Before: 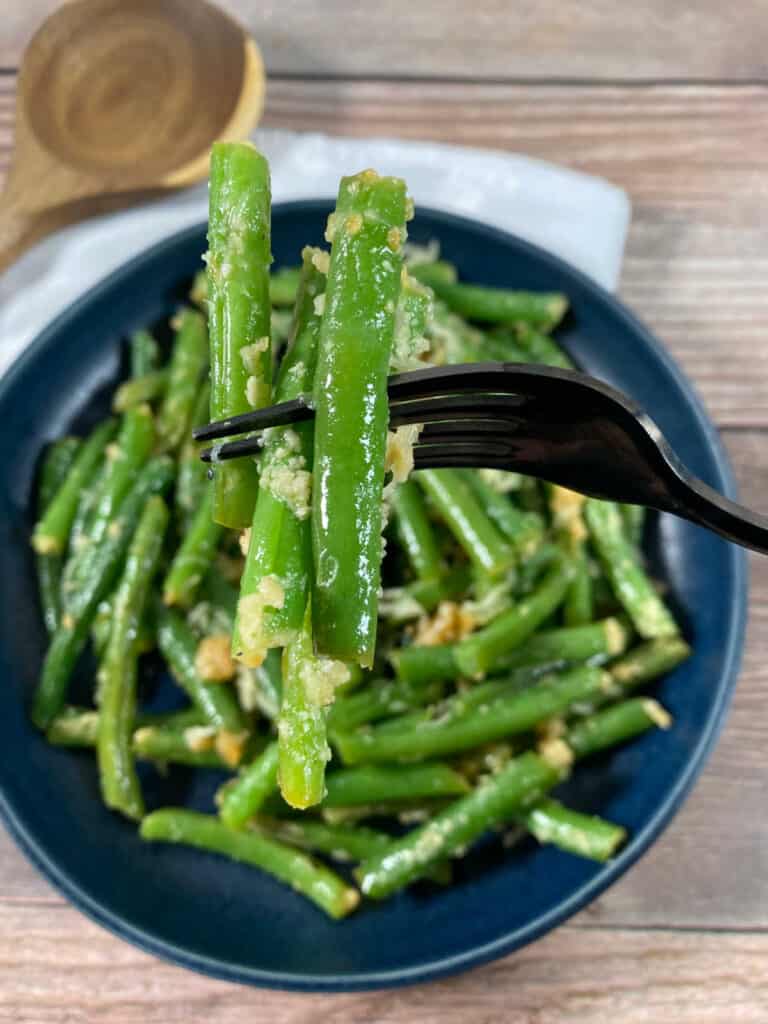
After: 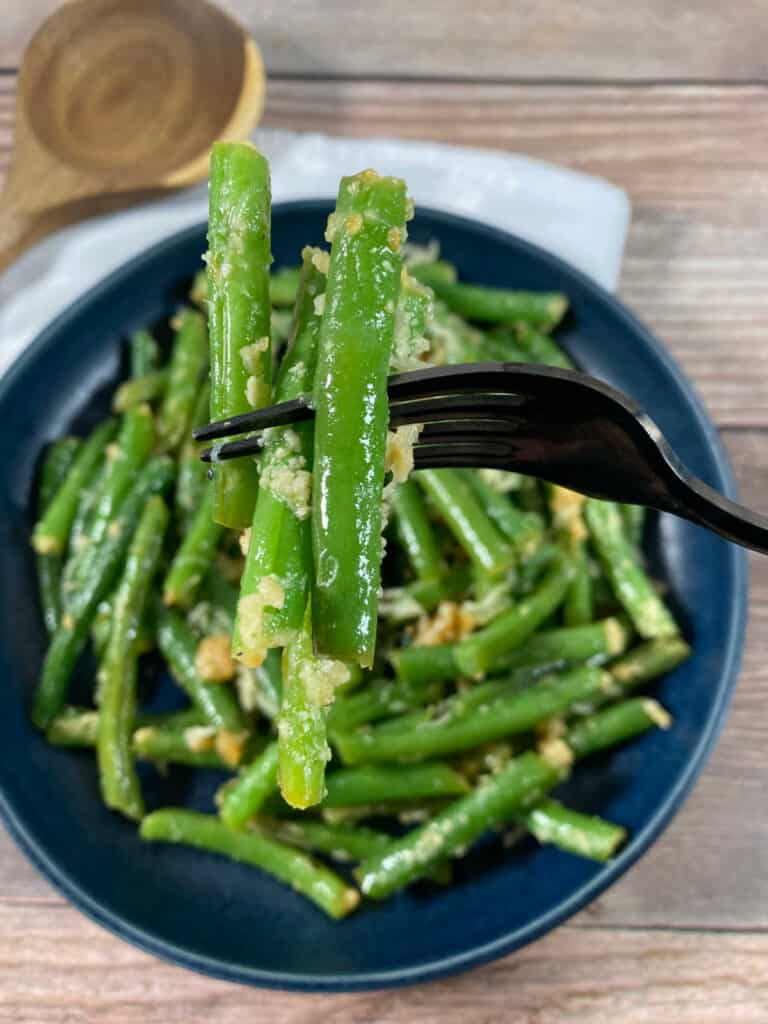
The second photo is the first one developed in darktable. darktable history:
exposure: exposure -0.052 EV, compensate exposure bias true, compensate highlight preservation false
